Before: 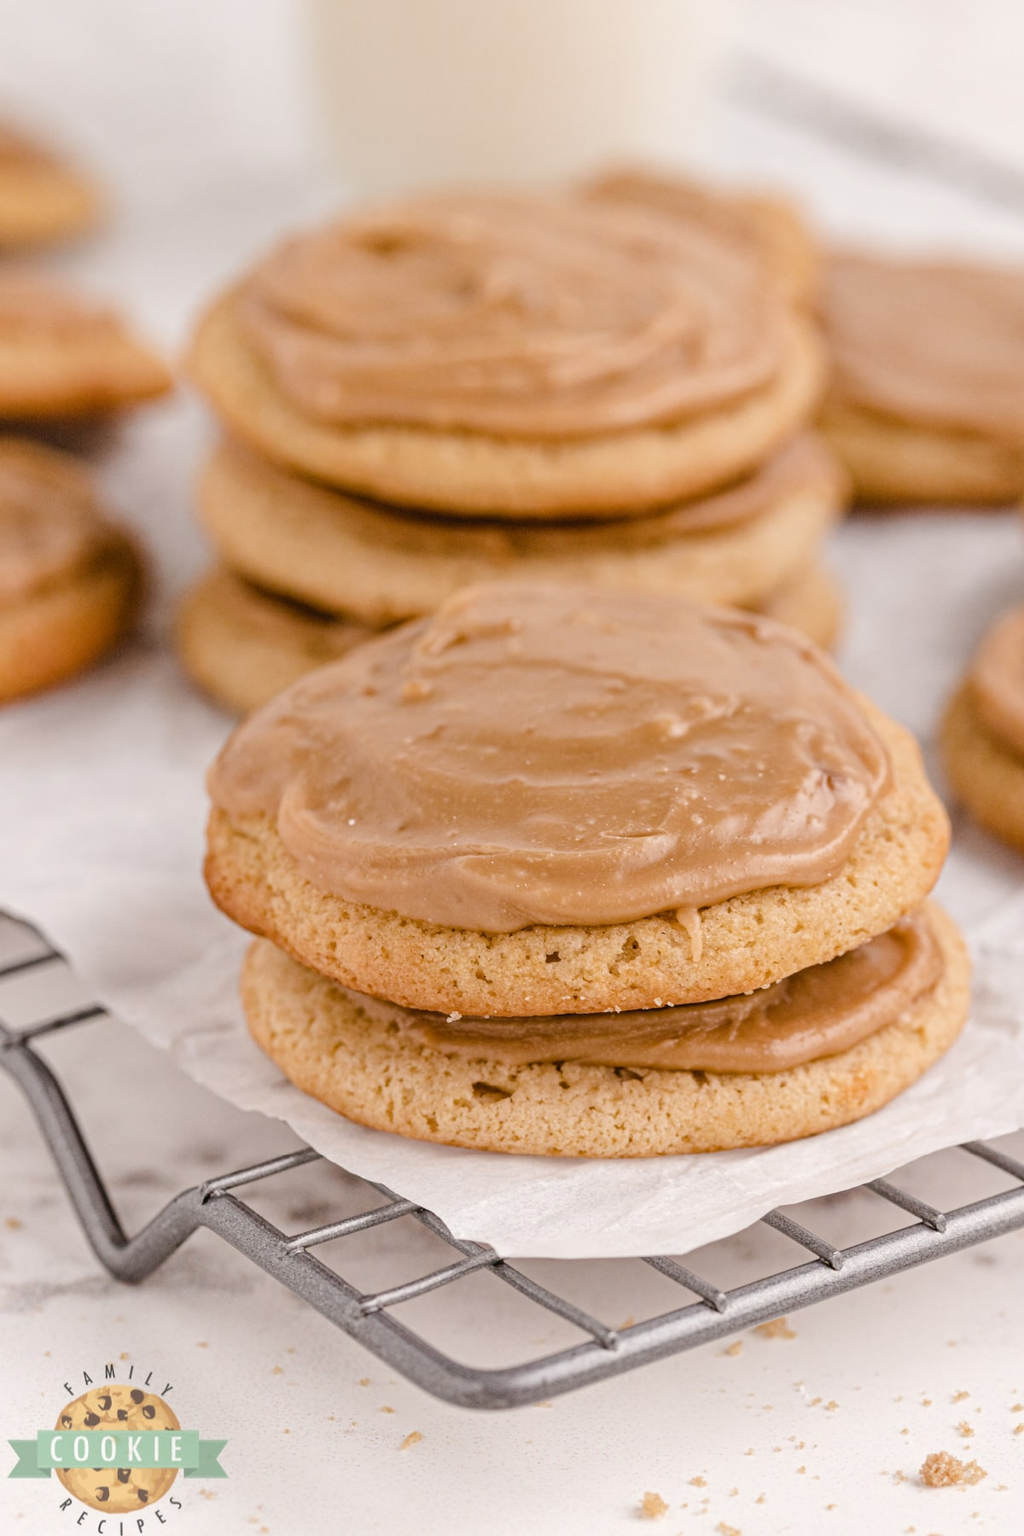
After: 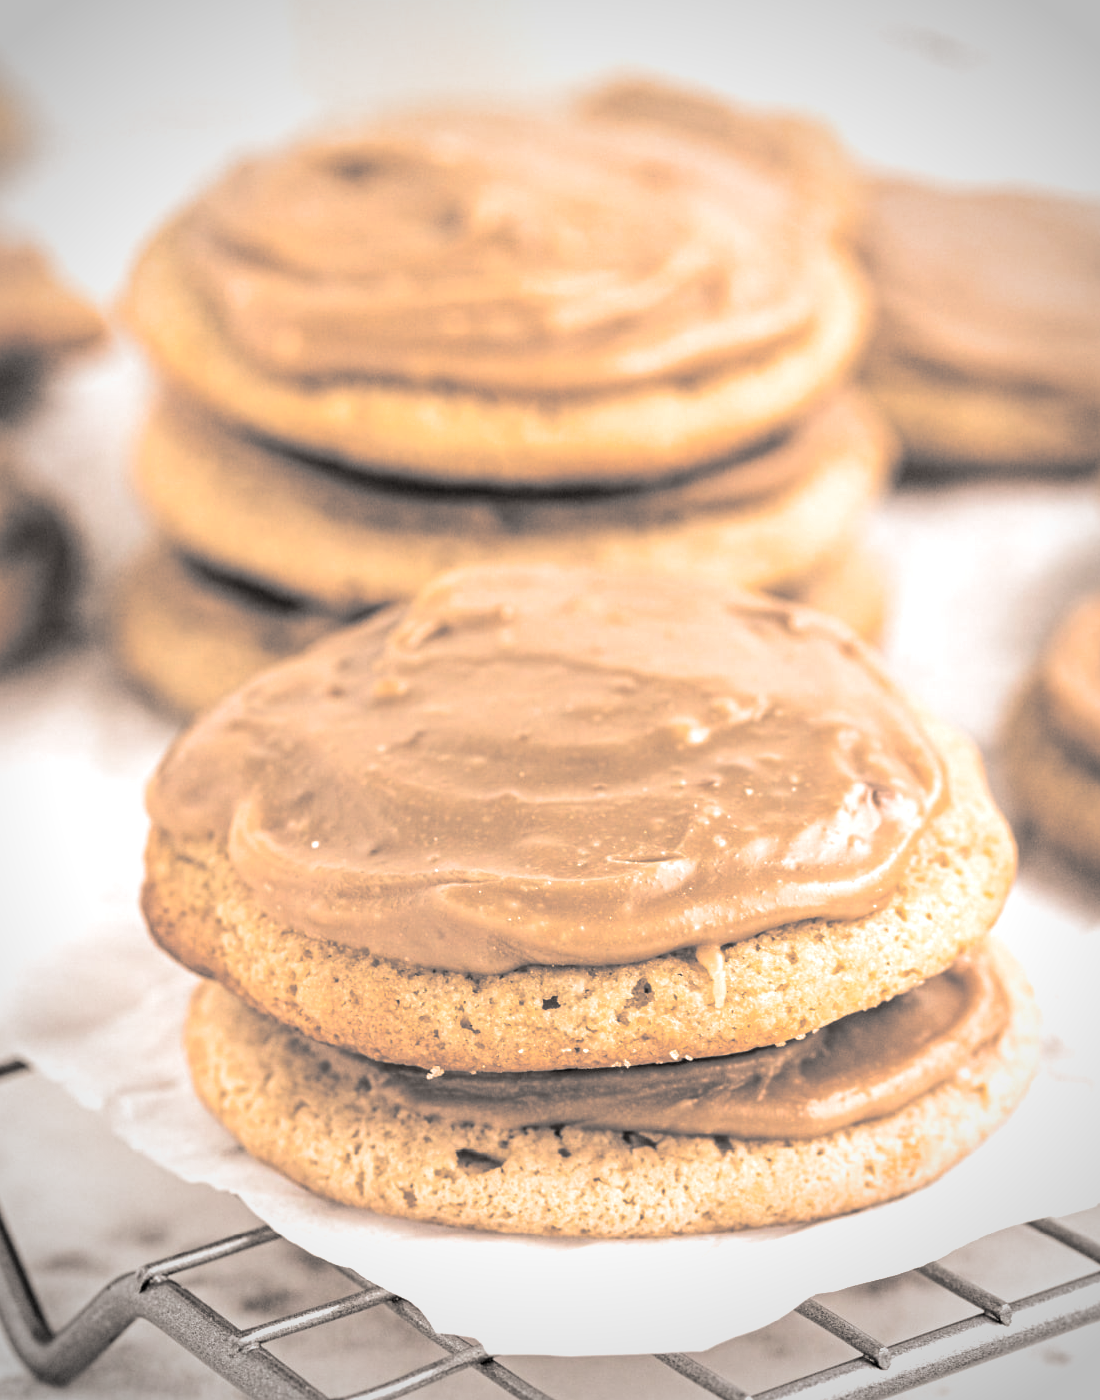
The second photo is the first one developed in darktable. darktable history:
exposure: exposure 0.785 EV, compensate highlight preservation false
crop: left 8.155%, top 6.611%, bottom 15.385%
vignetting: fall-off start 71.74%
color correction: highlights a* -0.482, highlights b* 0.161, shadows a* 4.66, shadows b* 20.72
contrast brightness saturation: saturation -0.05
split-toning: shadows › hue 26°, shadows › saturation 0.09, highlights › hue 40°, highlights › saturation 0.18, balance -63, compress 0%
